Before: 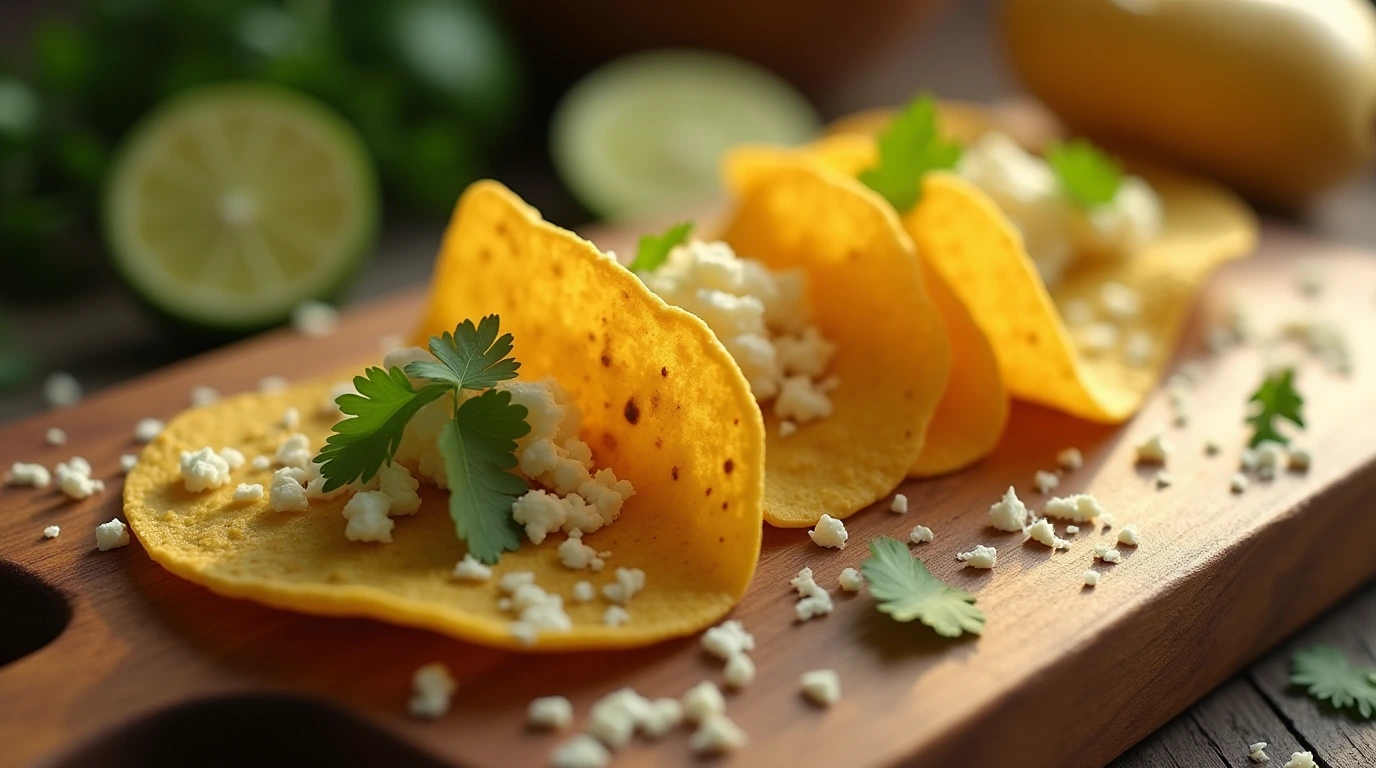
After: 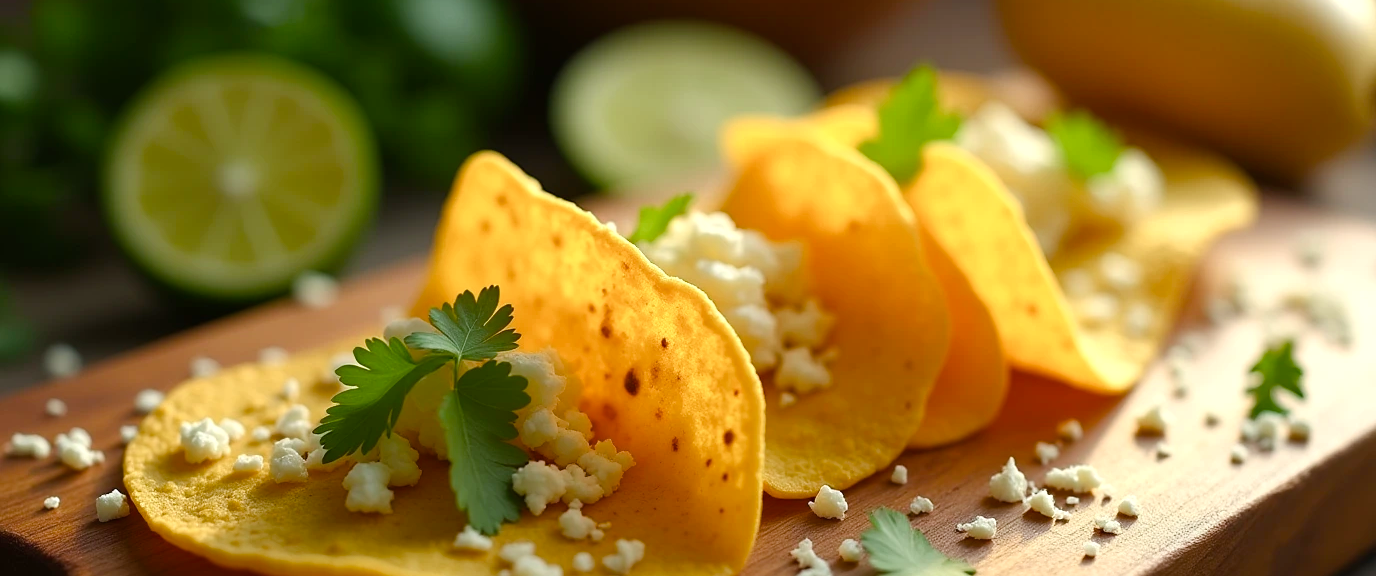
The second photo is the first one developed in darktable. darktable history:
crop: top 3.857%, bottom 21.132%
color balance rgb: linear chroma grading › shadows 32%, linear chroma grading › global chroma -2%, linear chroma grading › mid-tones 4%, perceptual saturation grading › global saturation -2%, perceptual saturation grading › highlights -8%, perceptual saturation grading › mid-tones 8%, perceptual saturation grading › shadows 4%, perceptual brilliance grading › highlights 8%, perceptual brilliance grading › mid-tones 4%, perceptual brilliance grading › shadows 2%, global vibrance 16%, saturation formula JzAzBz (2021)
